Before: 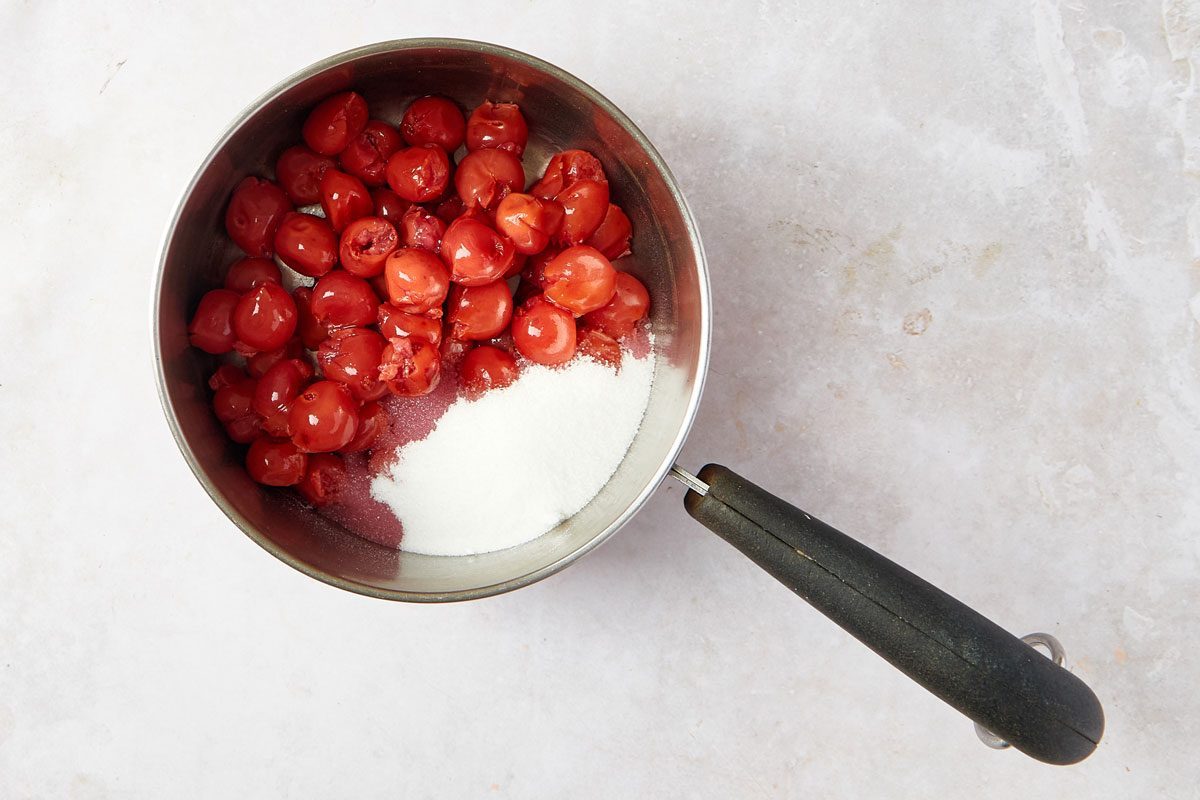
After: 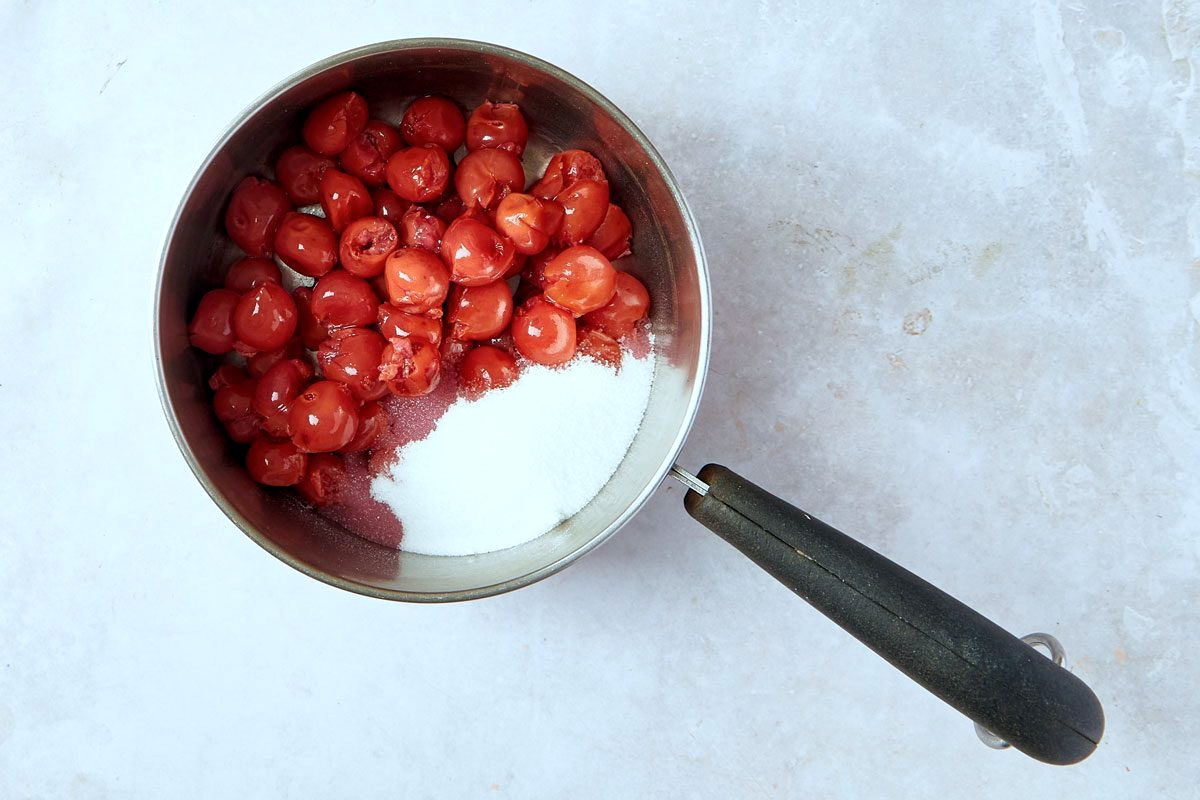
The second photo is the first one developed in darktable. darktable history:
local contrast: highlights 106%, shadows 103%, detail 119%, midtone range 0.2
color calibration: gray › normalize channels true, illuminant Planckian (black body), x 0.368, y 0.36, temperature 4277.22 K, gamut compression 0.02
